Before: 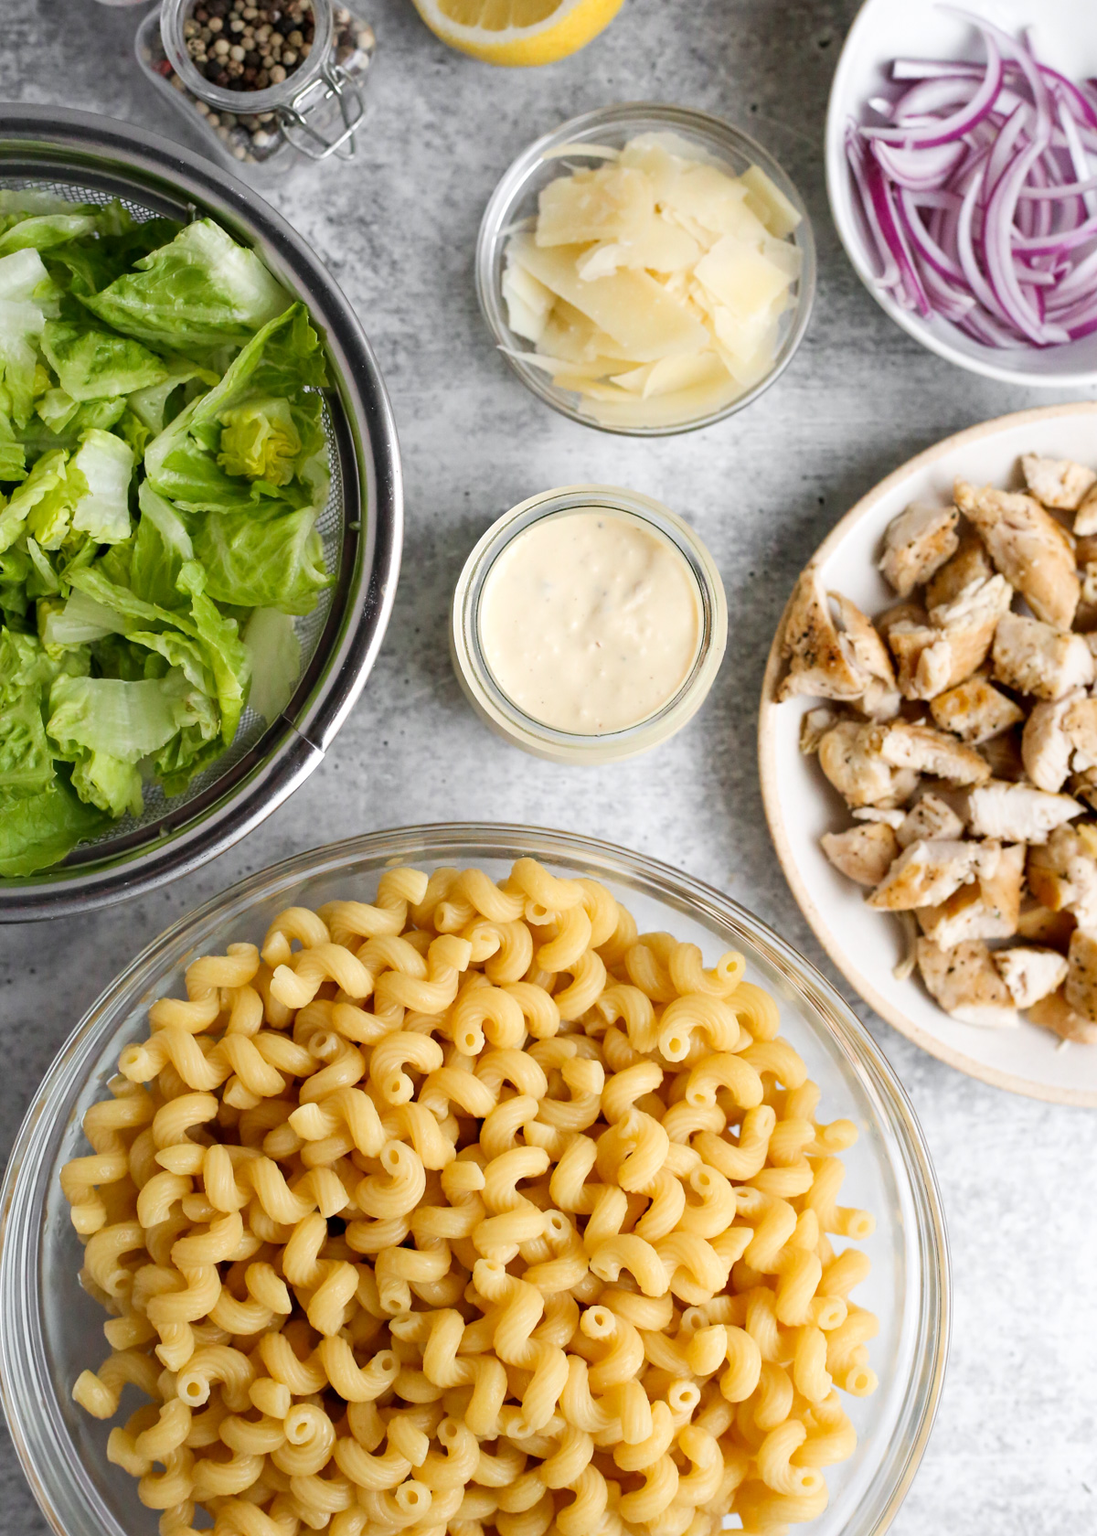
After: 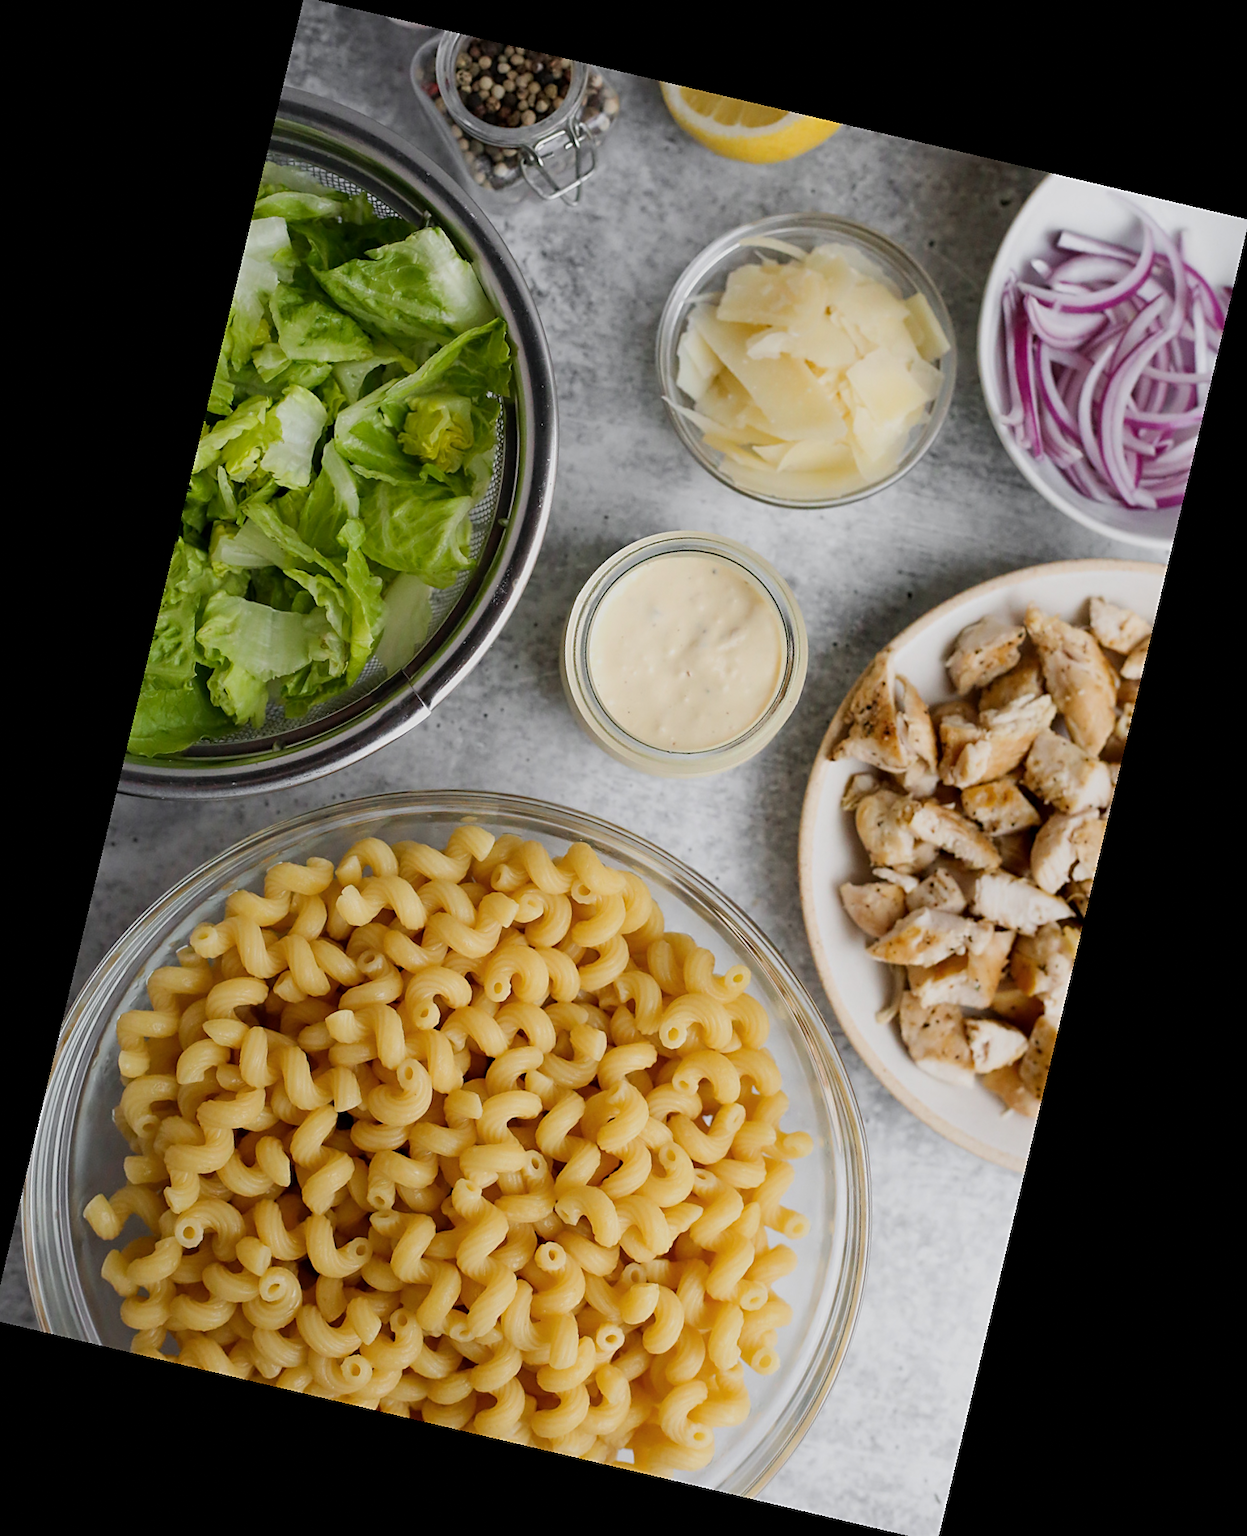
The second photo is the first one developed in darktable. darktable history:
sharpen: radius 1.864, amount 0.398, threshold 1.271
grain: coarseness 0.81 ISO, strength 1.34%, mid-tones bias 0%
exposure: exposure 0.178 EV, compensate exposure bias true, compensate highlight preservation false
crop and rotate: left 0.614%, top 0.179%, bottom 0.309%
color balance rgb: global vibrance 10%
rotate and perspective: rotation 13.27°, automatic cropping off
